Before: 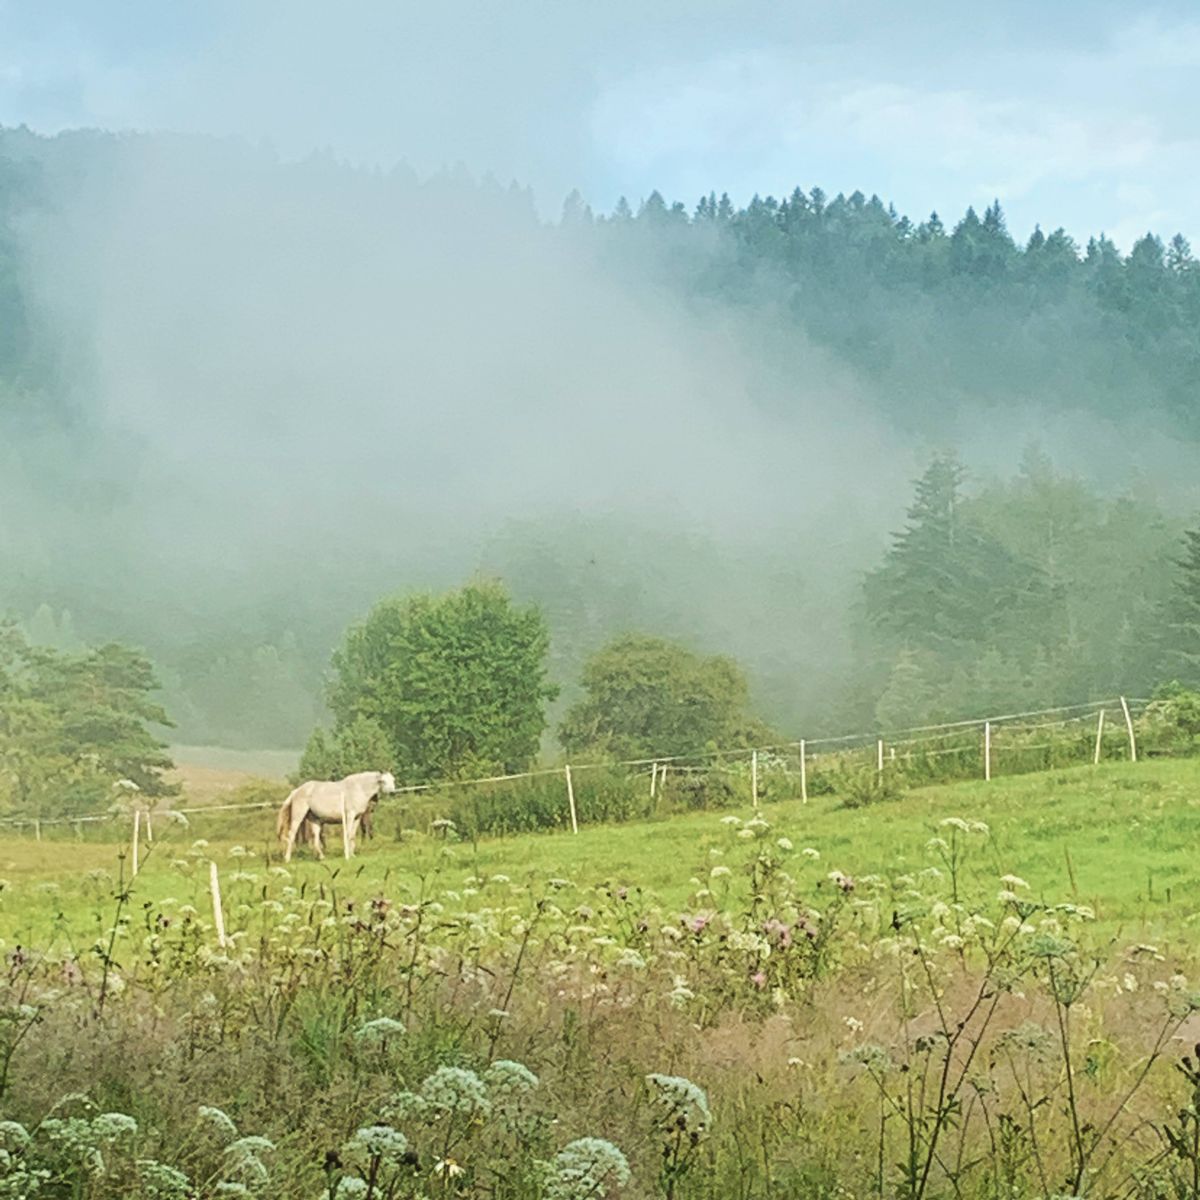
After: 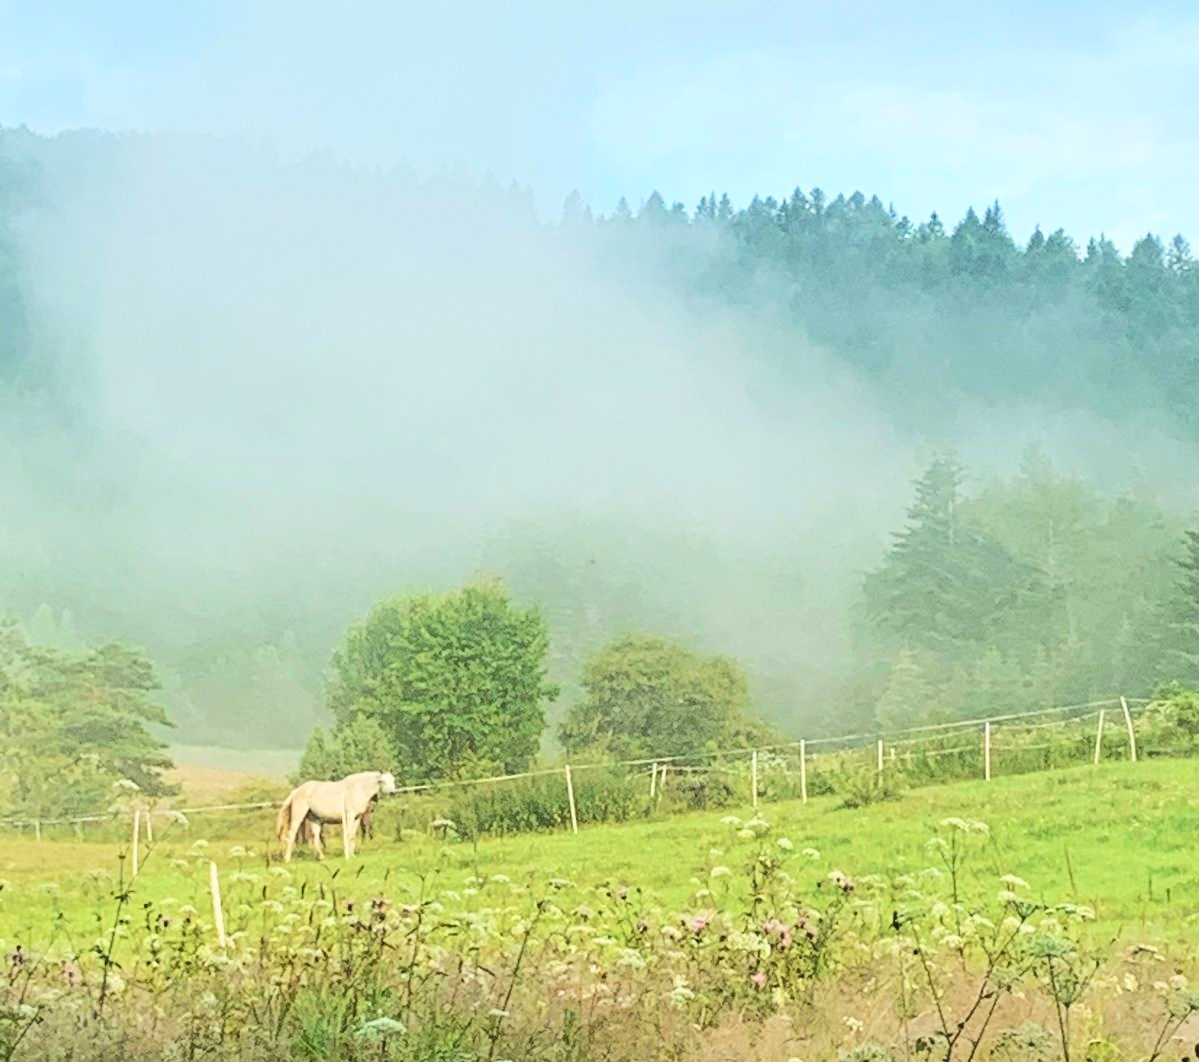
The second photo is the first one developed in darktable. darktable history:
contrast brightness saturation: contrast 0.2, brightness 0.157, saturation 0.226
crop and rotate: top 0%, bottom 11.448%
